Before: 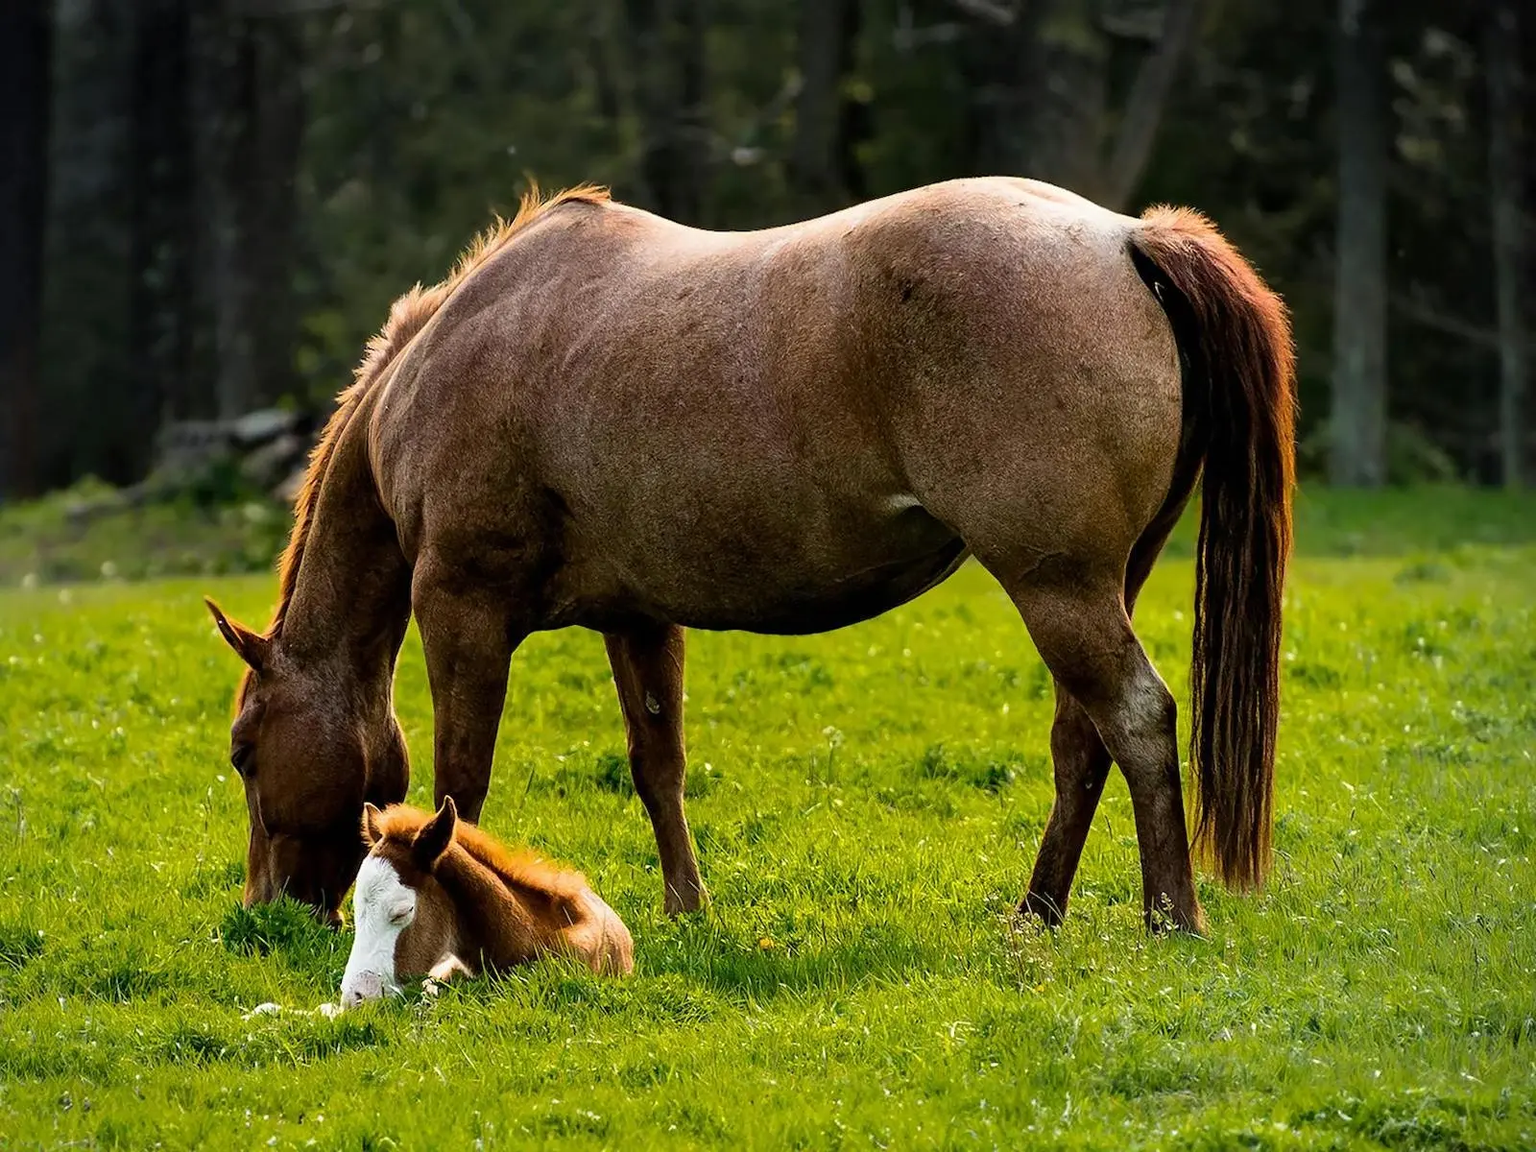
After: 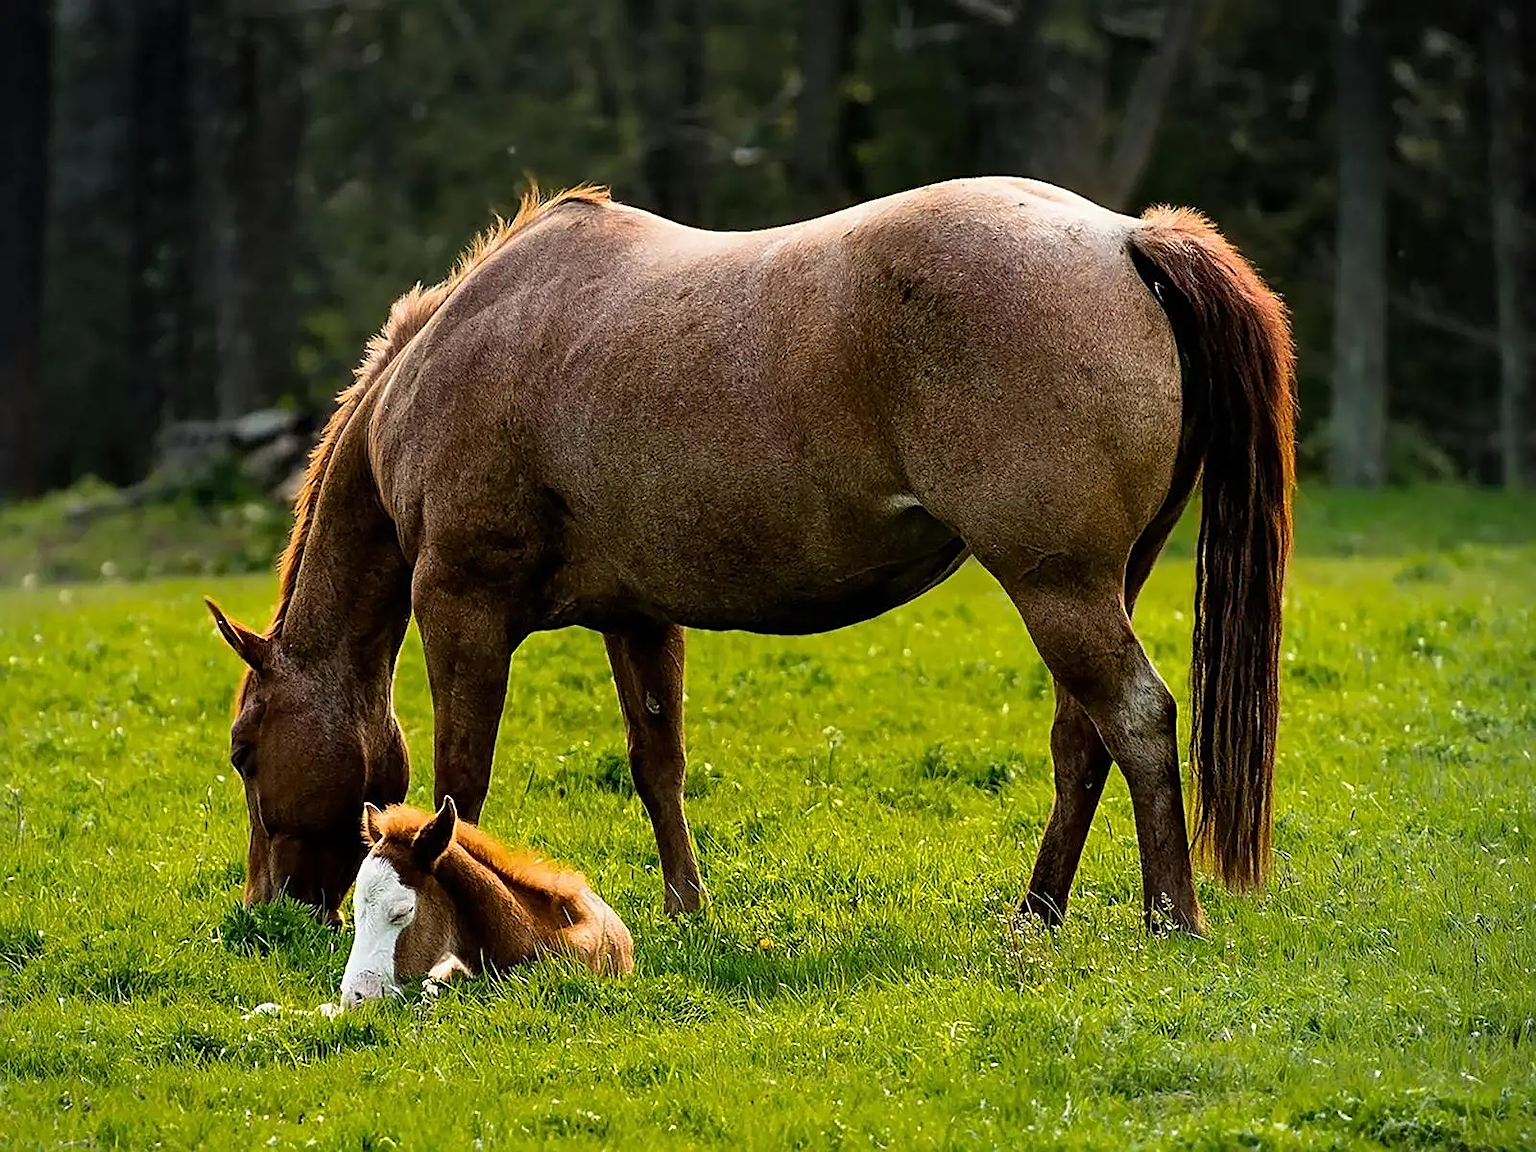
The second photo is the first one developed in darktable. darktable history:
sharpen: amount 0.59
